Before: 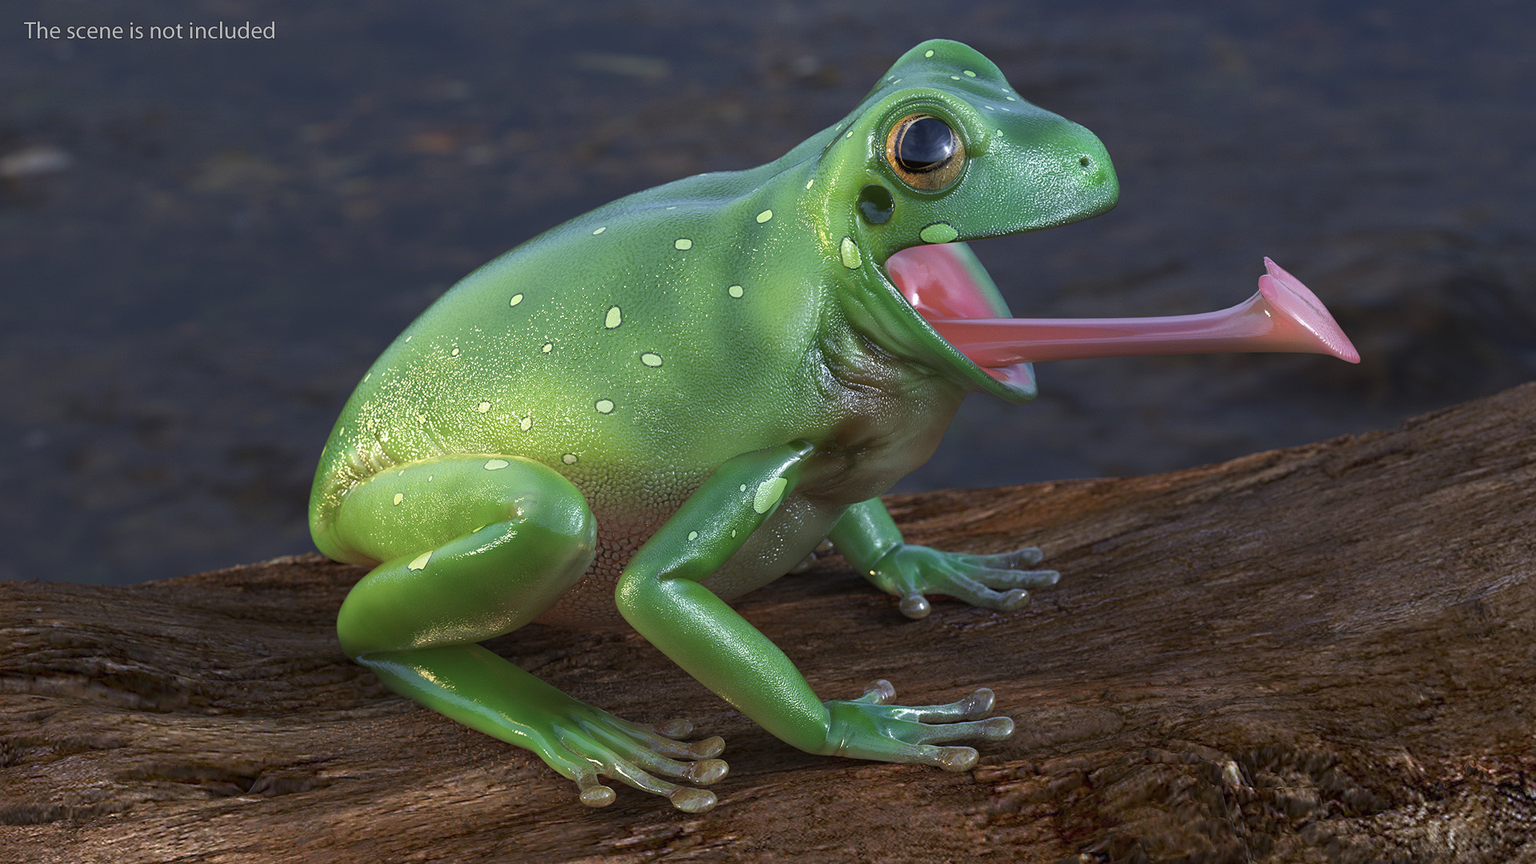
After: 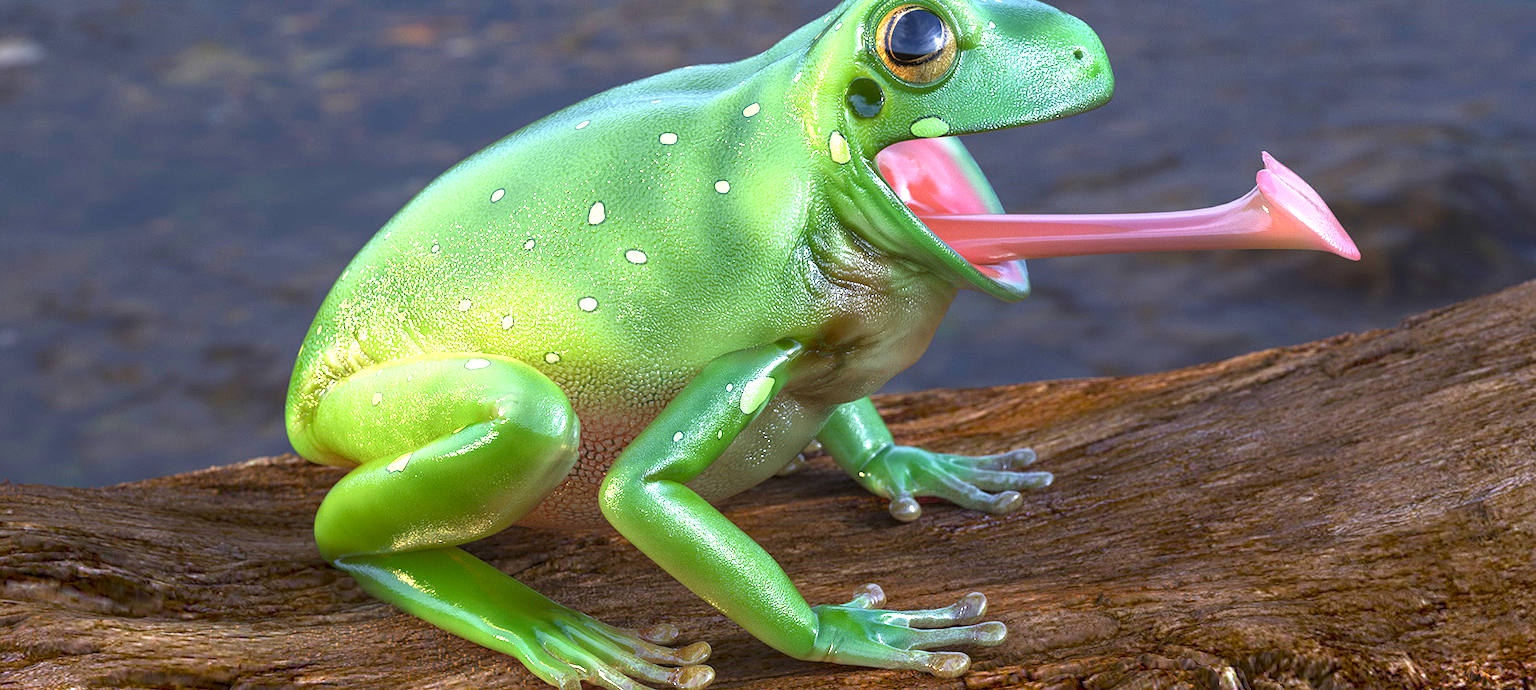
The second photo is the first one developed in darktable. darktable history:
exposure: black level correction 0, exposure 1.2 EV, compensate highlight preservation false
color balance rgb: perceptual saturation grading › global saturation 15.521%, perceptual saturation grading › highlights -19.496%, perceptual saturation grading › shadows 20.392%, global vibrance 32.824%
local contrast: on, module defaults
tone equalizer: mask exposure compensation -0.496 EV
crop and rotate: left 1.938%, top 12.659%, right 0.202%, bottom 9.102%
